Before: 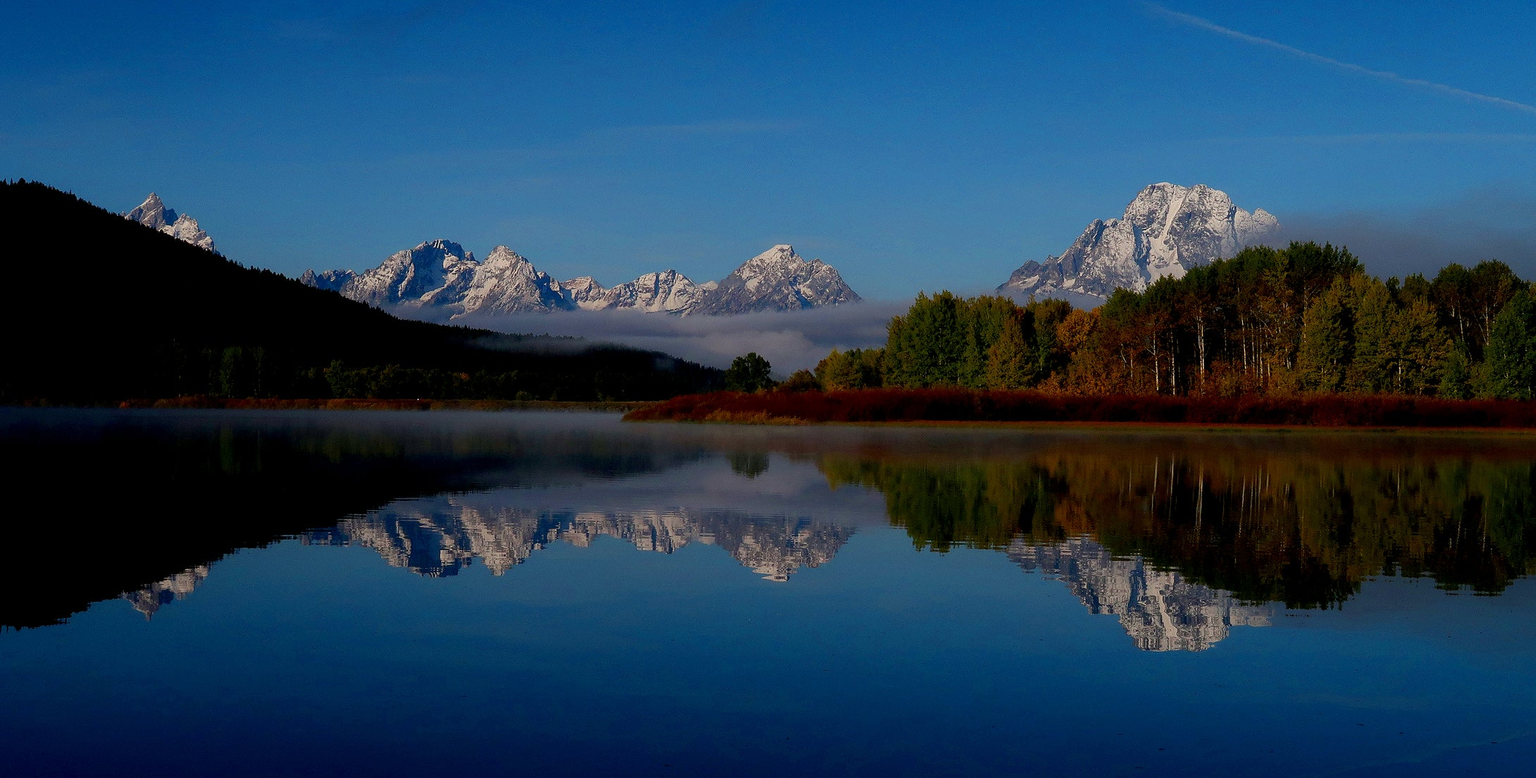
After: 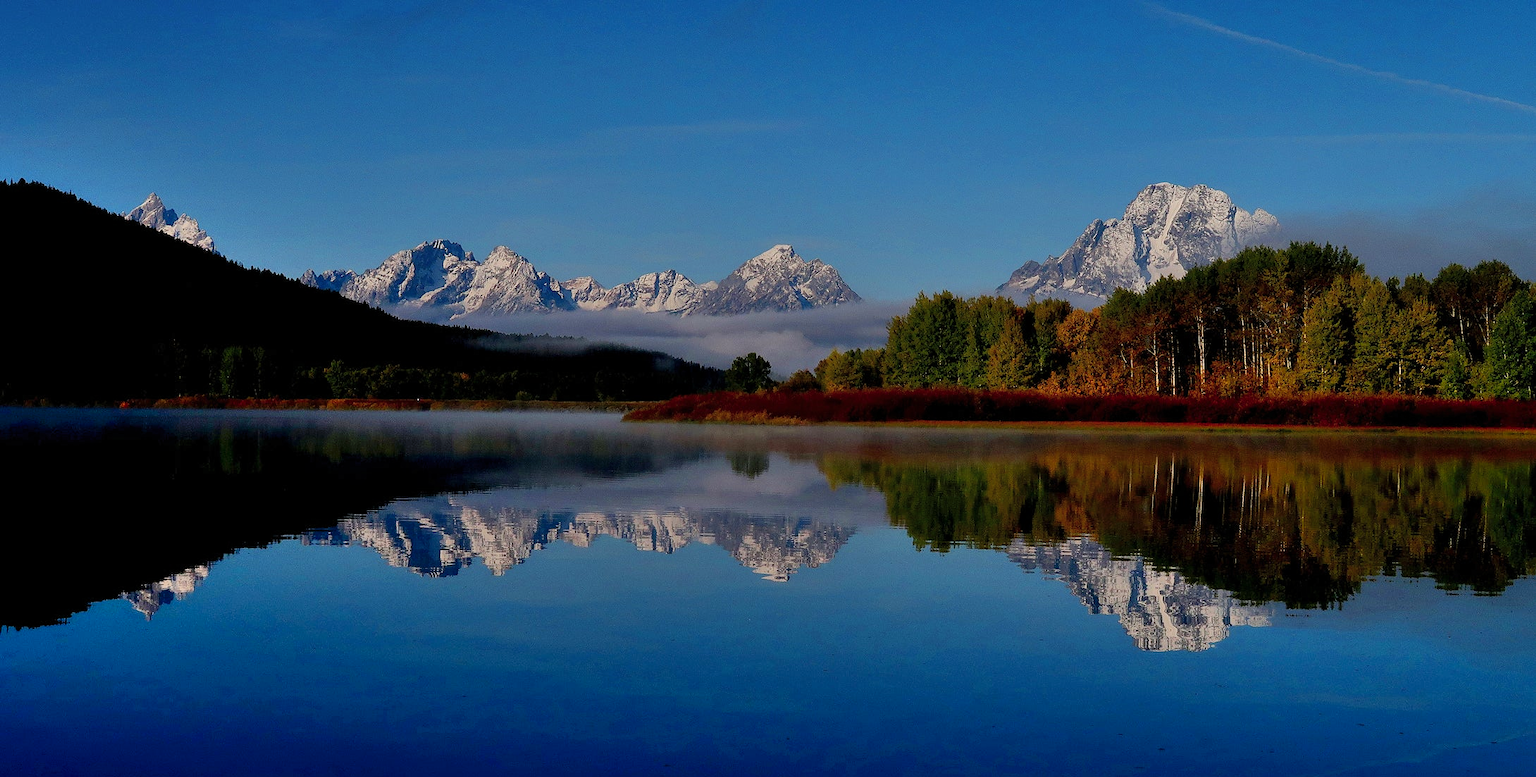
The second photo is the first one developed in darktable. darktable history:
shadows and highlights: highlights color adjustment 0%, low approximation 0.01, soften with gaussian
